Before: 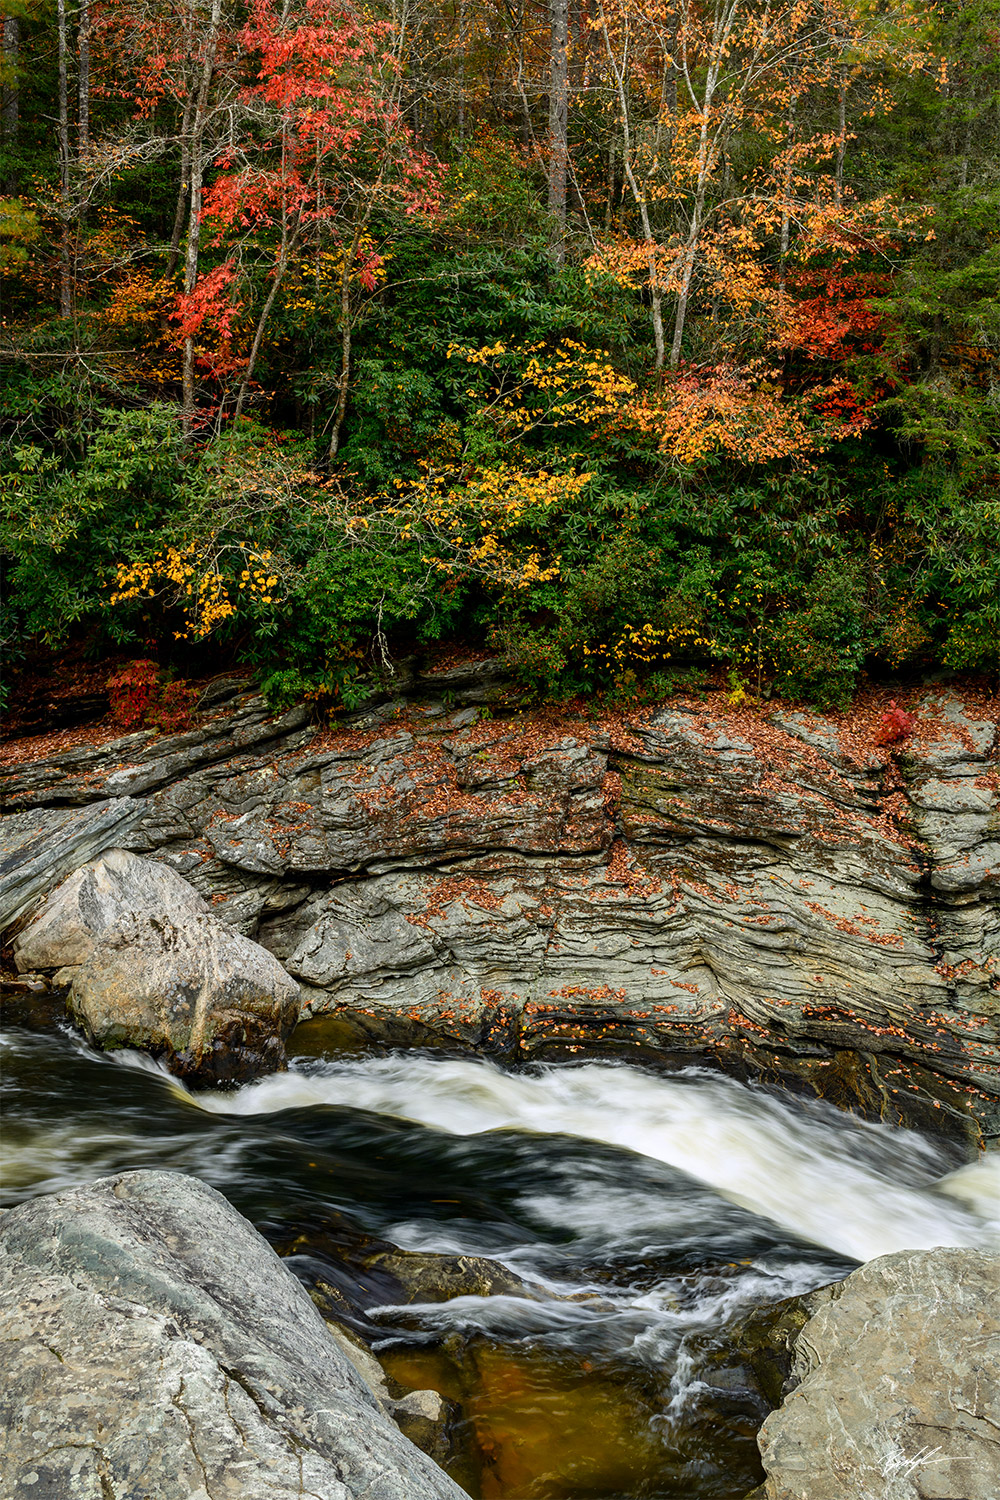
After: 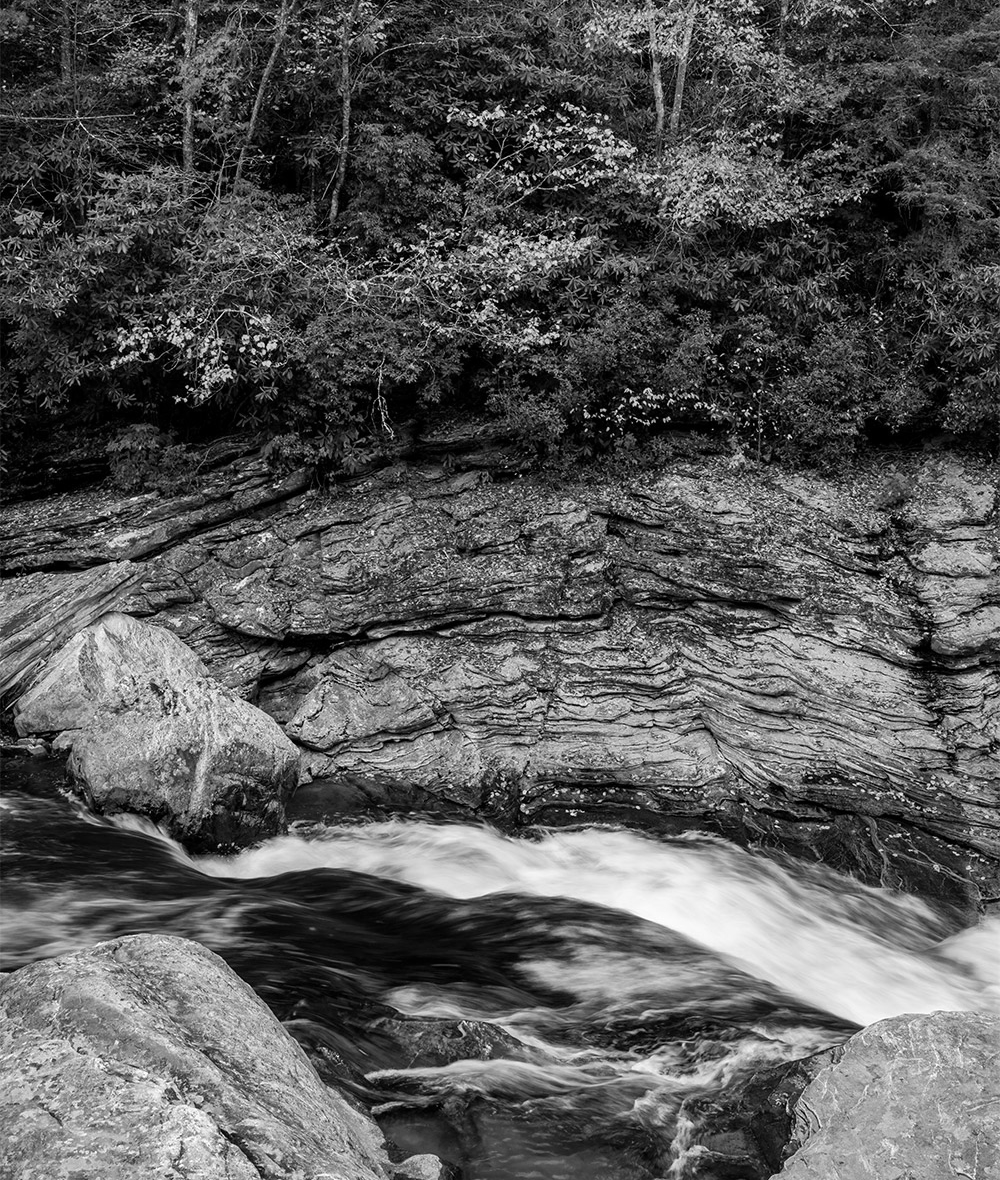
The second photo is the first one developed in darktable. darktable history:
color balance: output saturation 110%
monochrome: on, module defaults
crop and rotate: top 15.774%, bottom 5.506%
